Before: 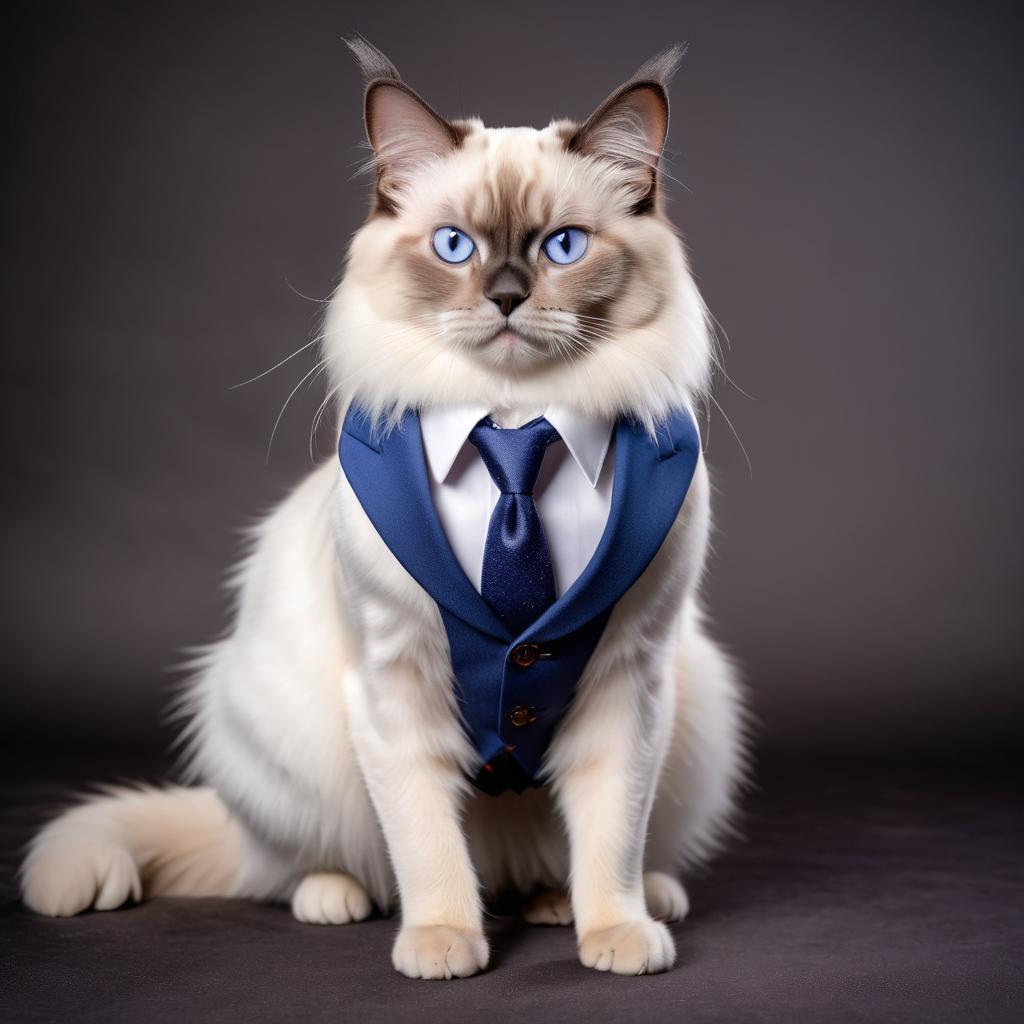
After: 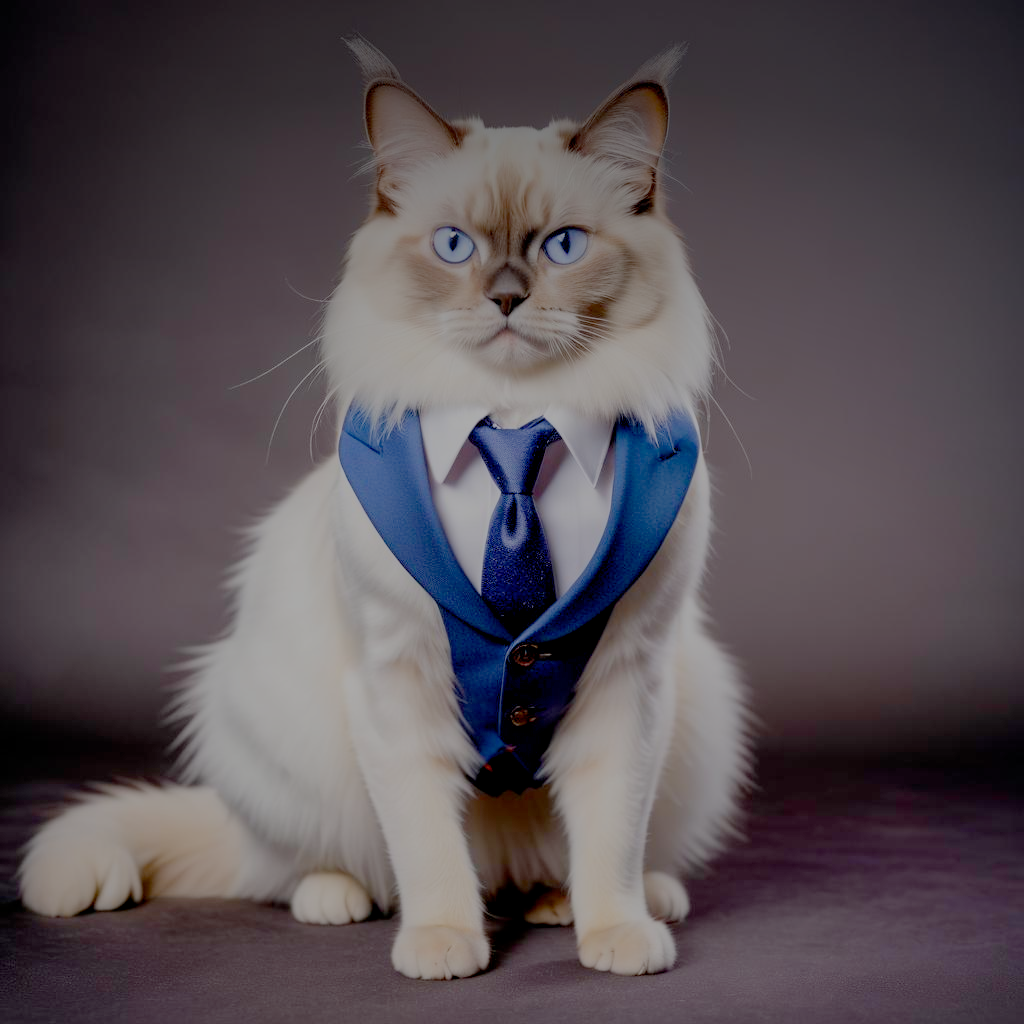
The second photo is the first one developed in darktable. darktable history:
vignetting: fall-off start 97.52%, fall-off radius 100%, brightness -0.574, saturation 0, center (-0.027, 0.404), width/height ratio 1.368, unbound false
filmic rgb: white relative exposure 8 EV, threshold 3 EV, structure ↔ texture 100%, target black luminance 0%, hardness 2.44, latitude 76.53%, contrast 0.562, shadows ↔ highlights balance 0%, preserve chrominance no, color science v4 (2020), iterations of high-quality reconstruction 10, type of noise poissonian, enable highlight reconstruction true
exposure: compensate highlight preservation false
color balance rgb: linear chroma grading › global chroma 15%, perceptual saturation grading › global saturation 30%
